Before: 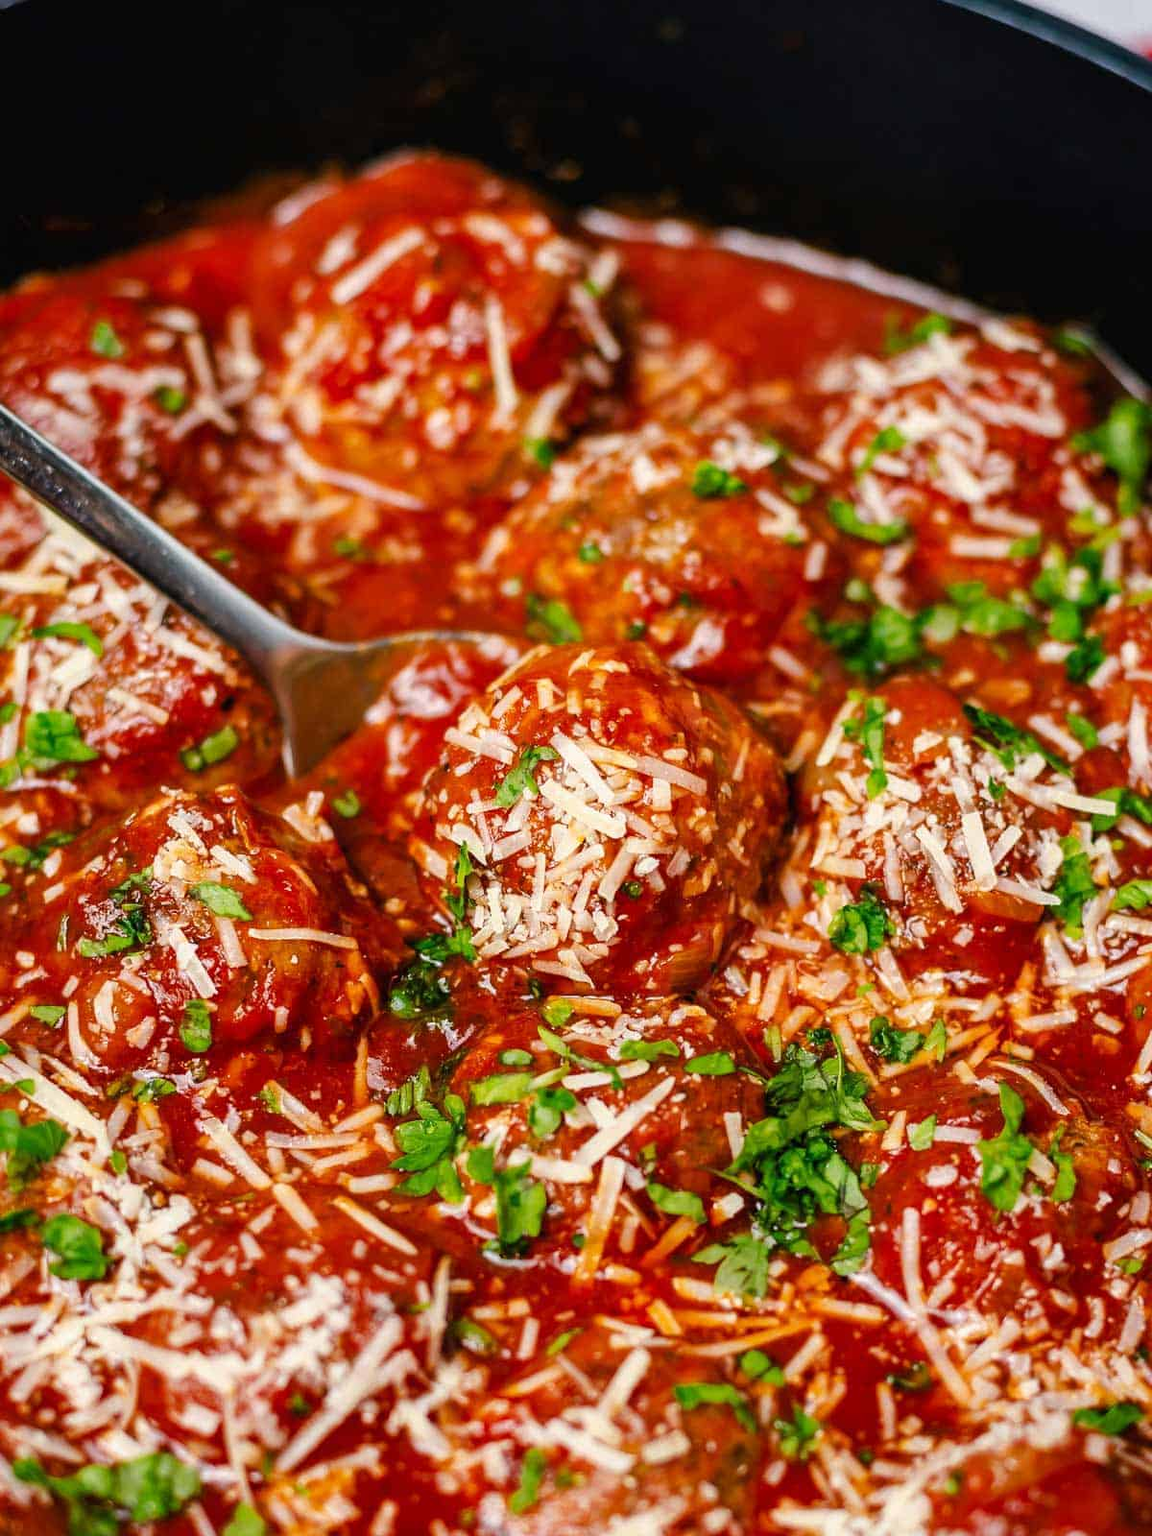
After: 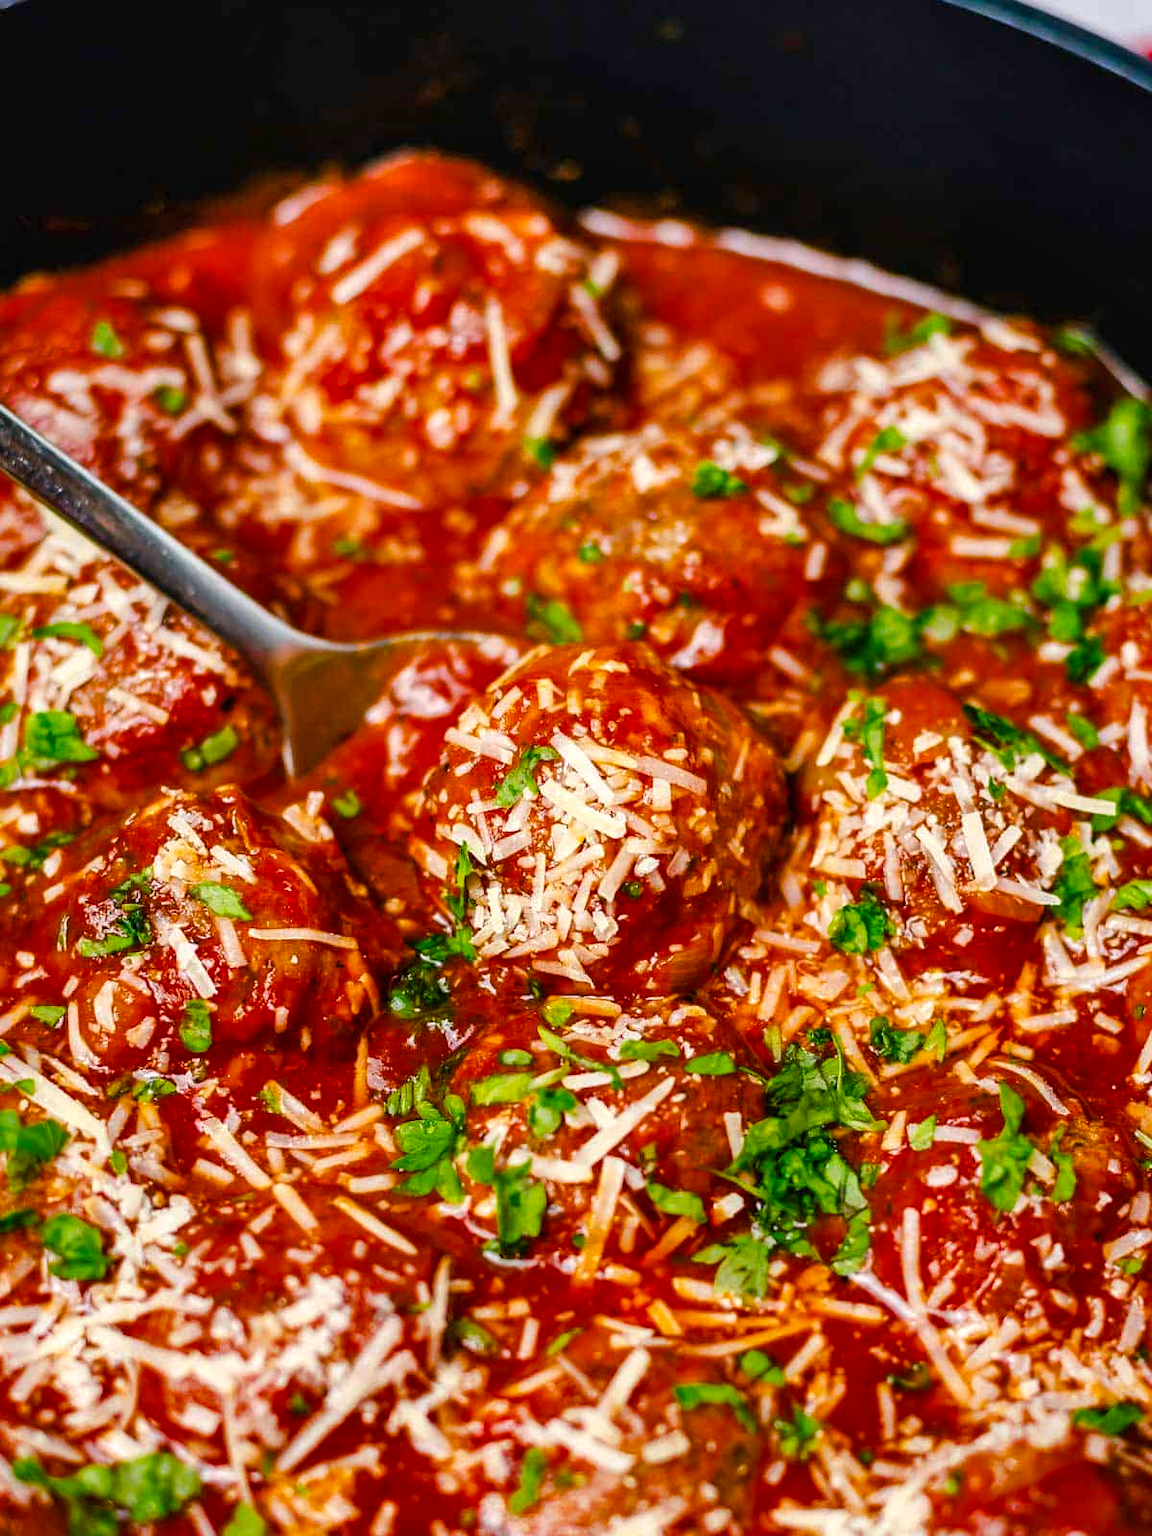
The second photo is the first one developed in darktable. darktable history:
color balance rgb: linear chroma grading › global chroma 8.12%, perceptual saturation grading › global saturation 9.07%, perceptual saturation grading › highlights -13.84%, perceptual saturation grading › mid-tones 14.88%, perceptual saturation grading › shadows 22.8%, perceptual brilliance grading › highlights 2.61%, global vibrance 12.07%
shadows and highlights: radius 118.69, shadows 42.21, highlights -61.56, soften with gaussian
